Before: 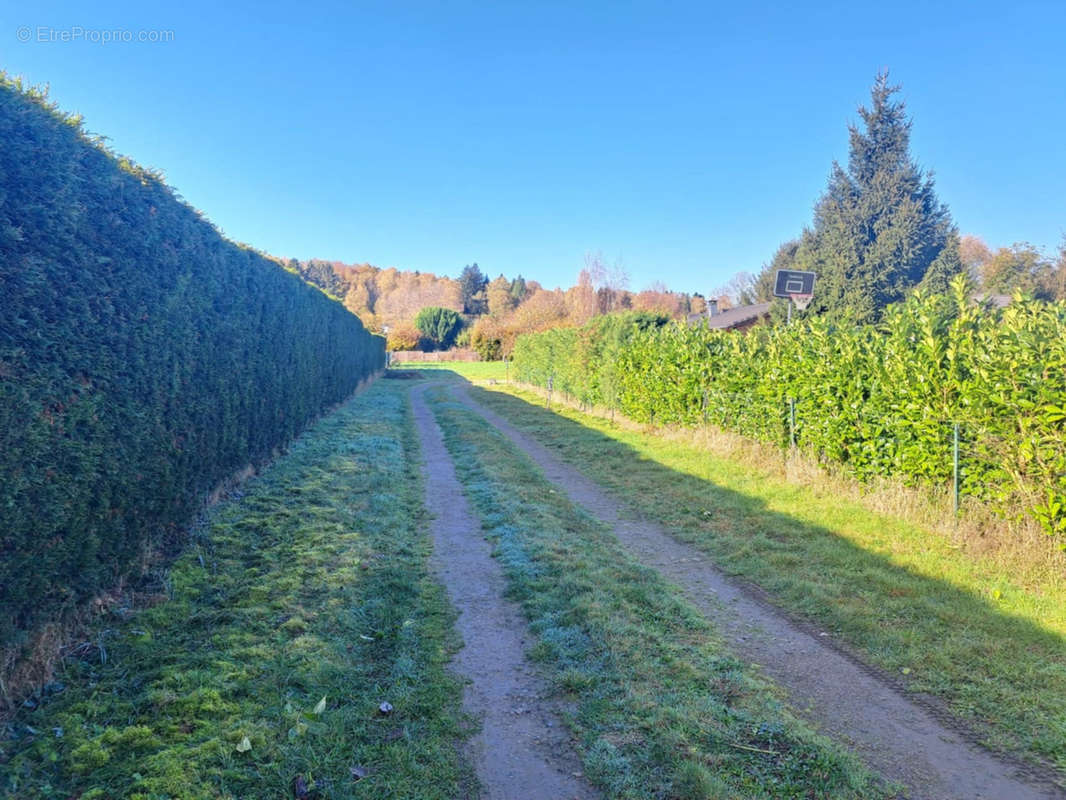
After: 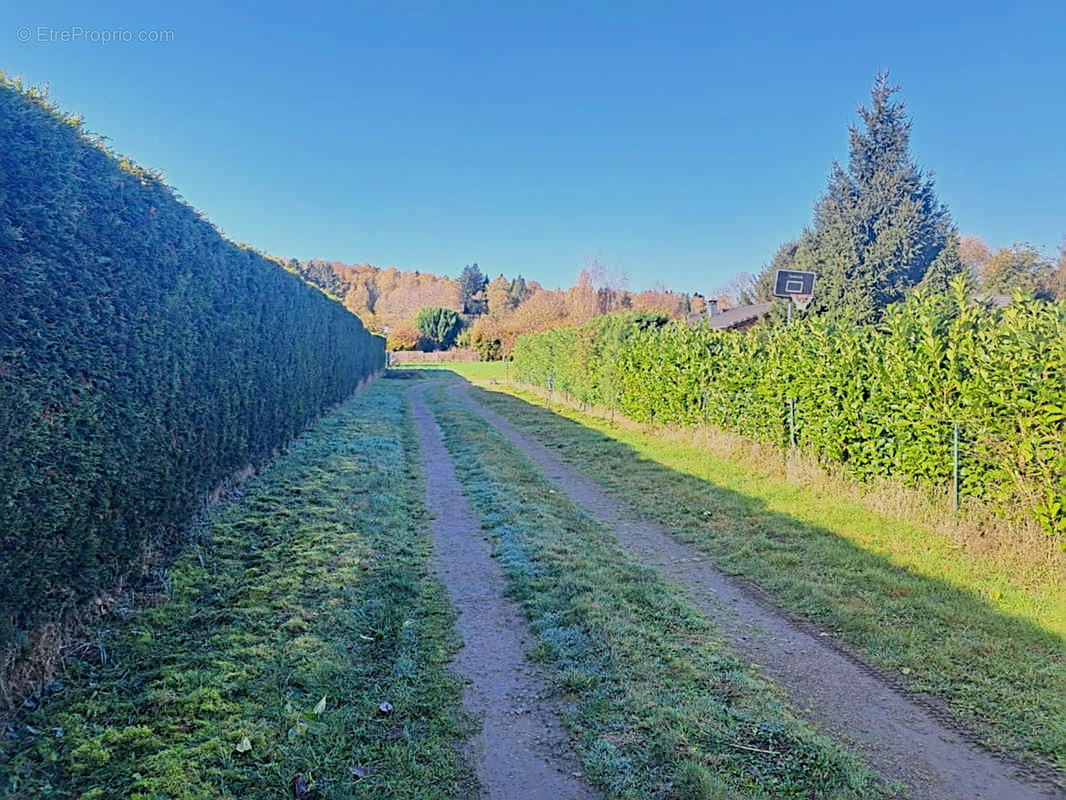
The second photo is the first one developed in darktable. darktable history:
sharpen: amount 0.901
filmic rgb: black relative exposure -7.65 EV, white relative exposure 4.56 EV, hardness 3.61, color science v6 (2022)
